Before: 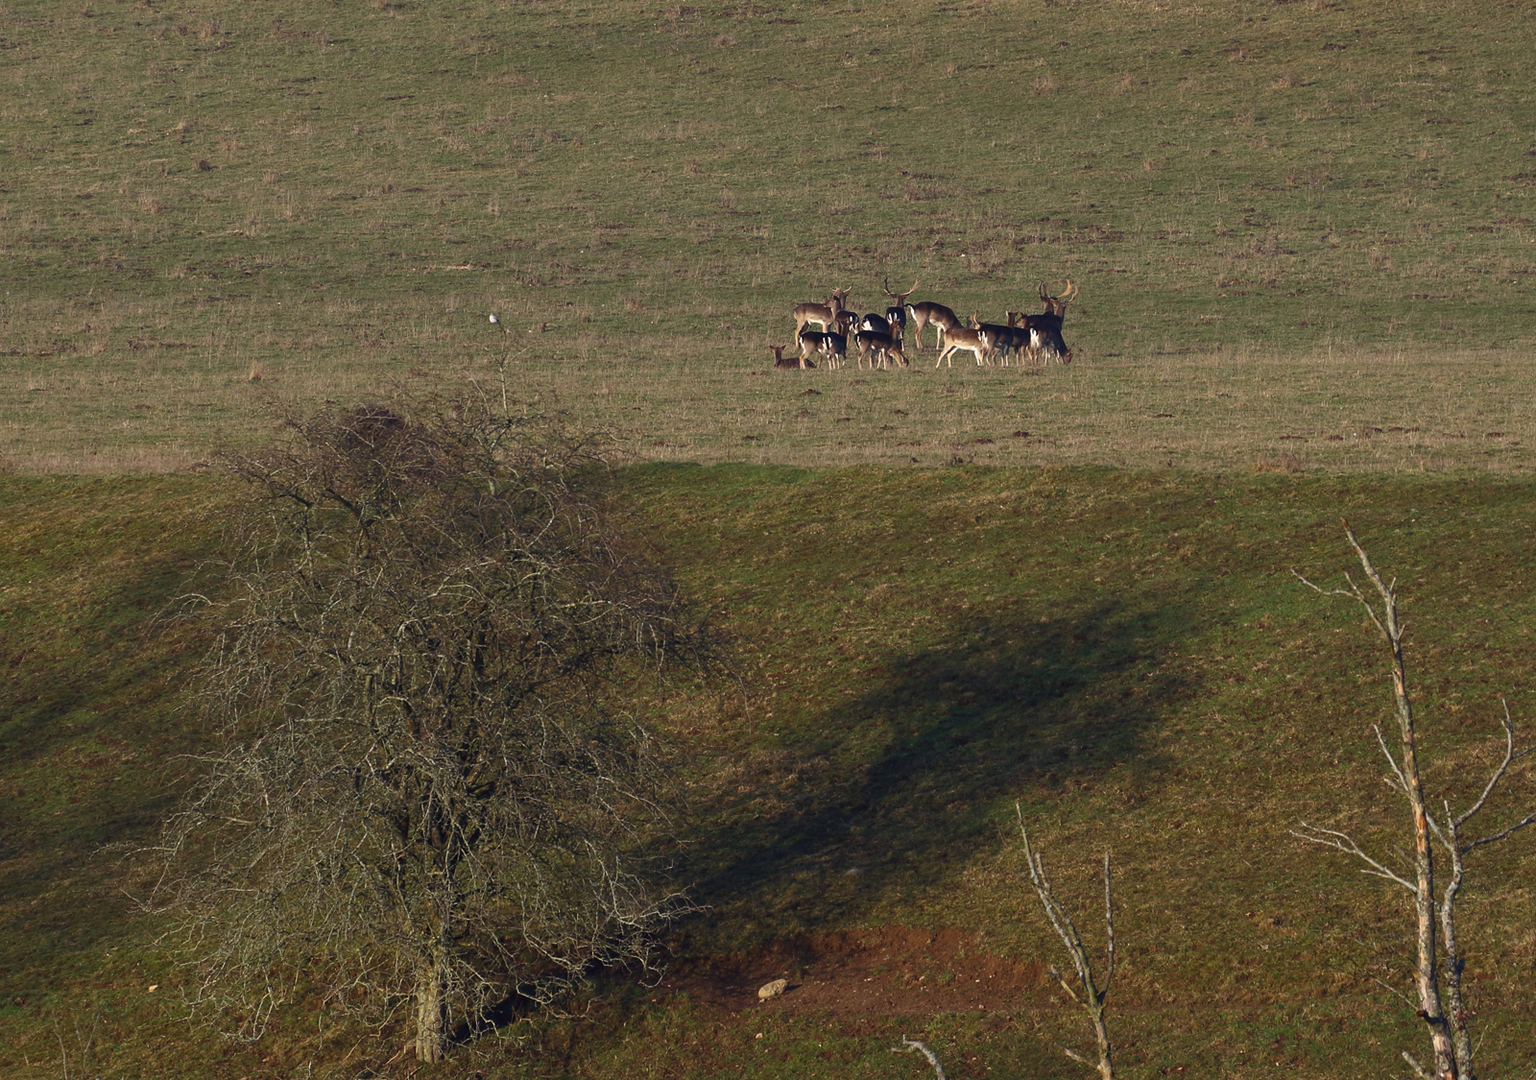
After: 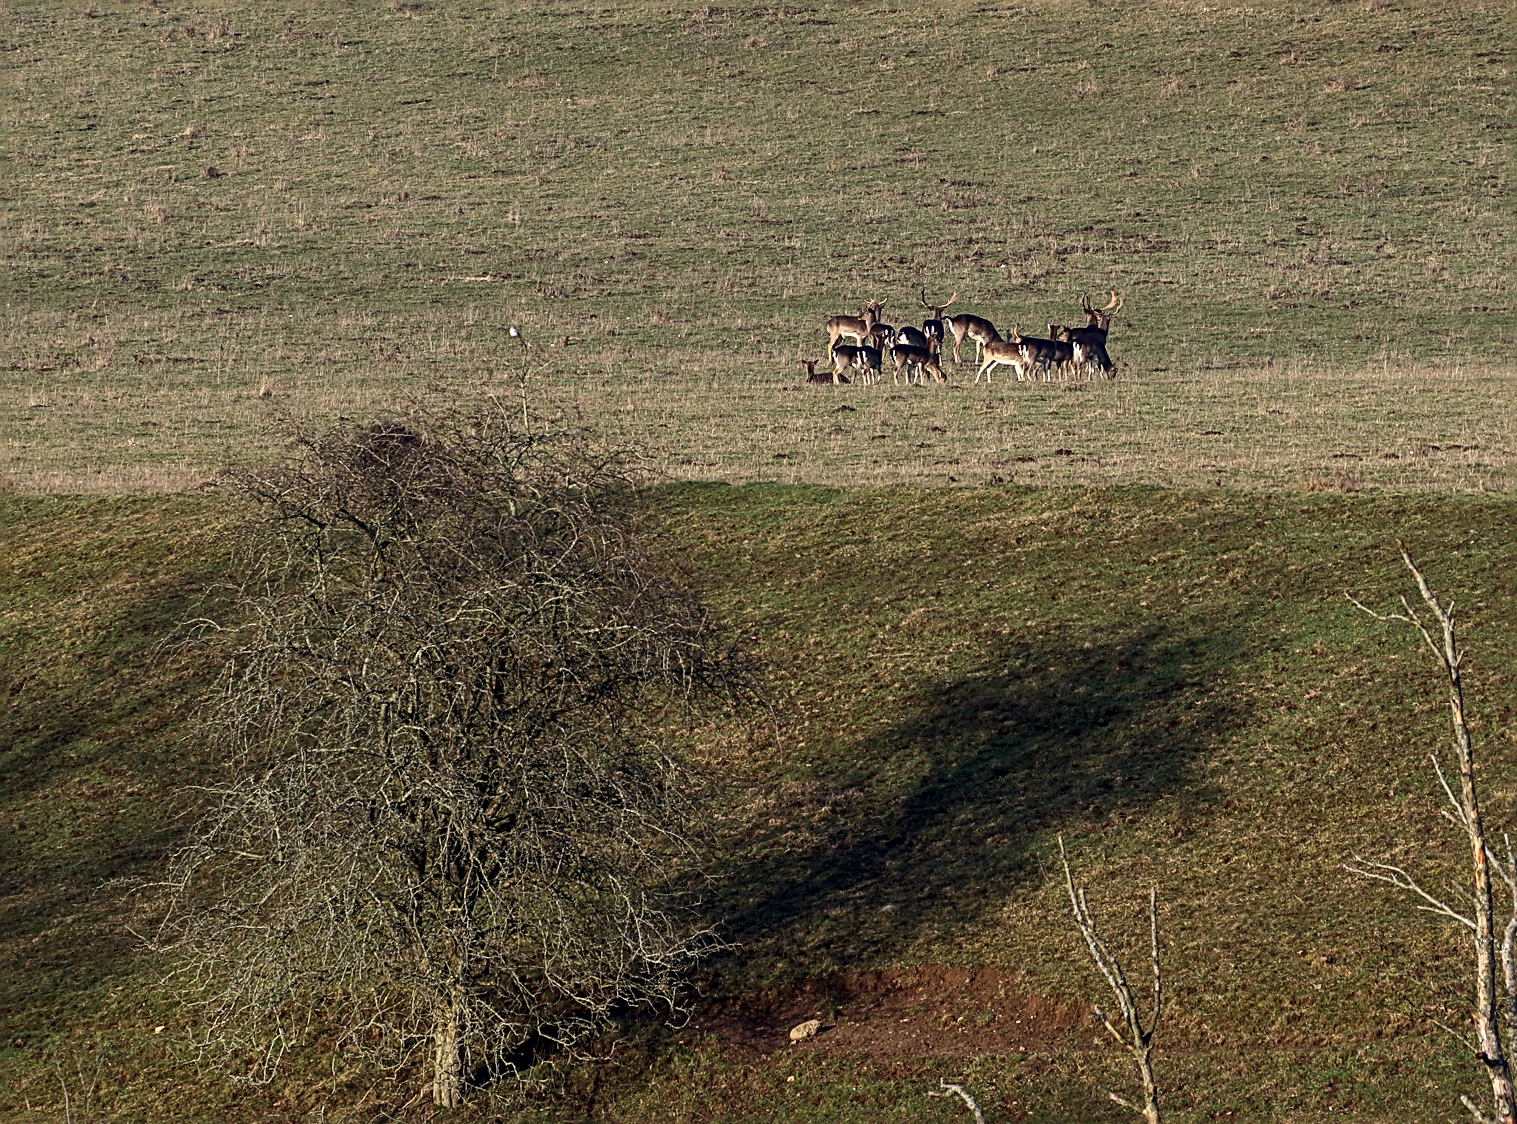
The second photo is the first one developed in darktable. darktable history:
sharpen: radius 2.808, amount 0.707
tone curve: curves: ch0 [(0, 0) (0.004, 0.001) (0.133, 0.112) (0.325, 0.362) (0.832, 0.893) (1, 1)], color space Lab, independent channels, preserve colors none
local contrast: detail 130%
crop and rotate: left 0%, right 5.131%
